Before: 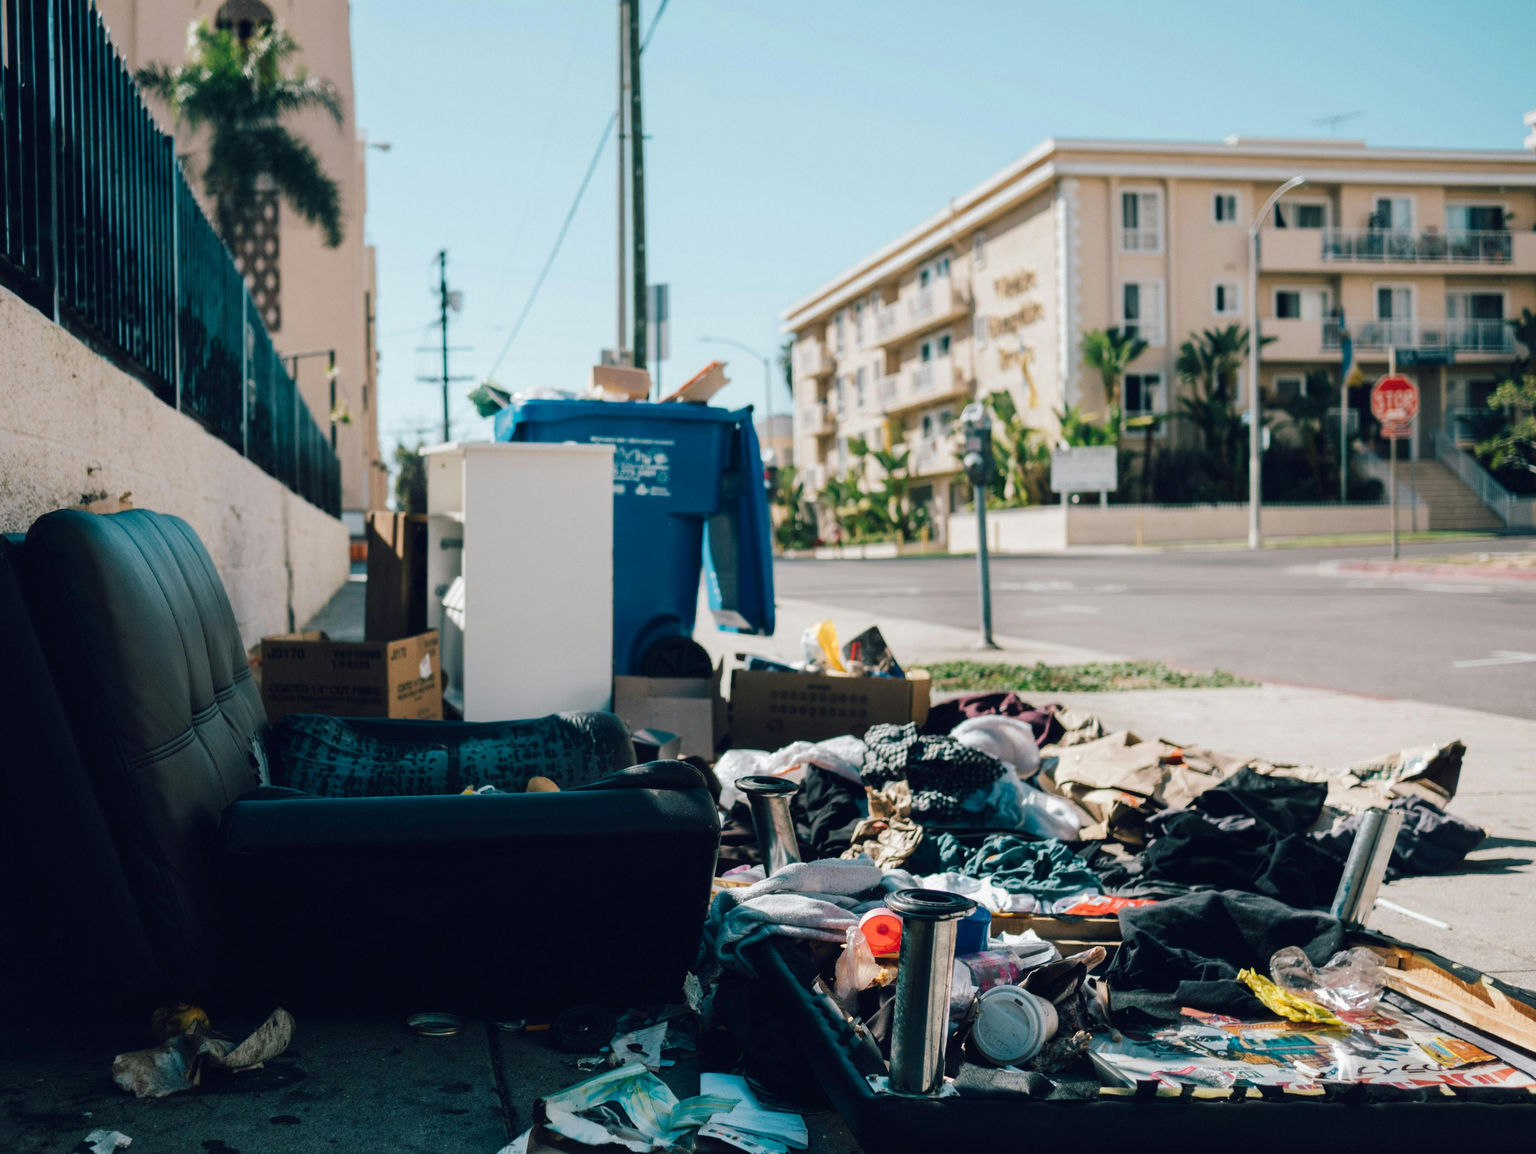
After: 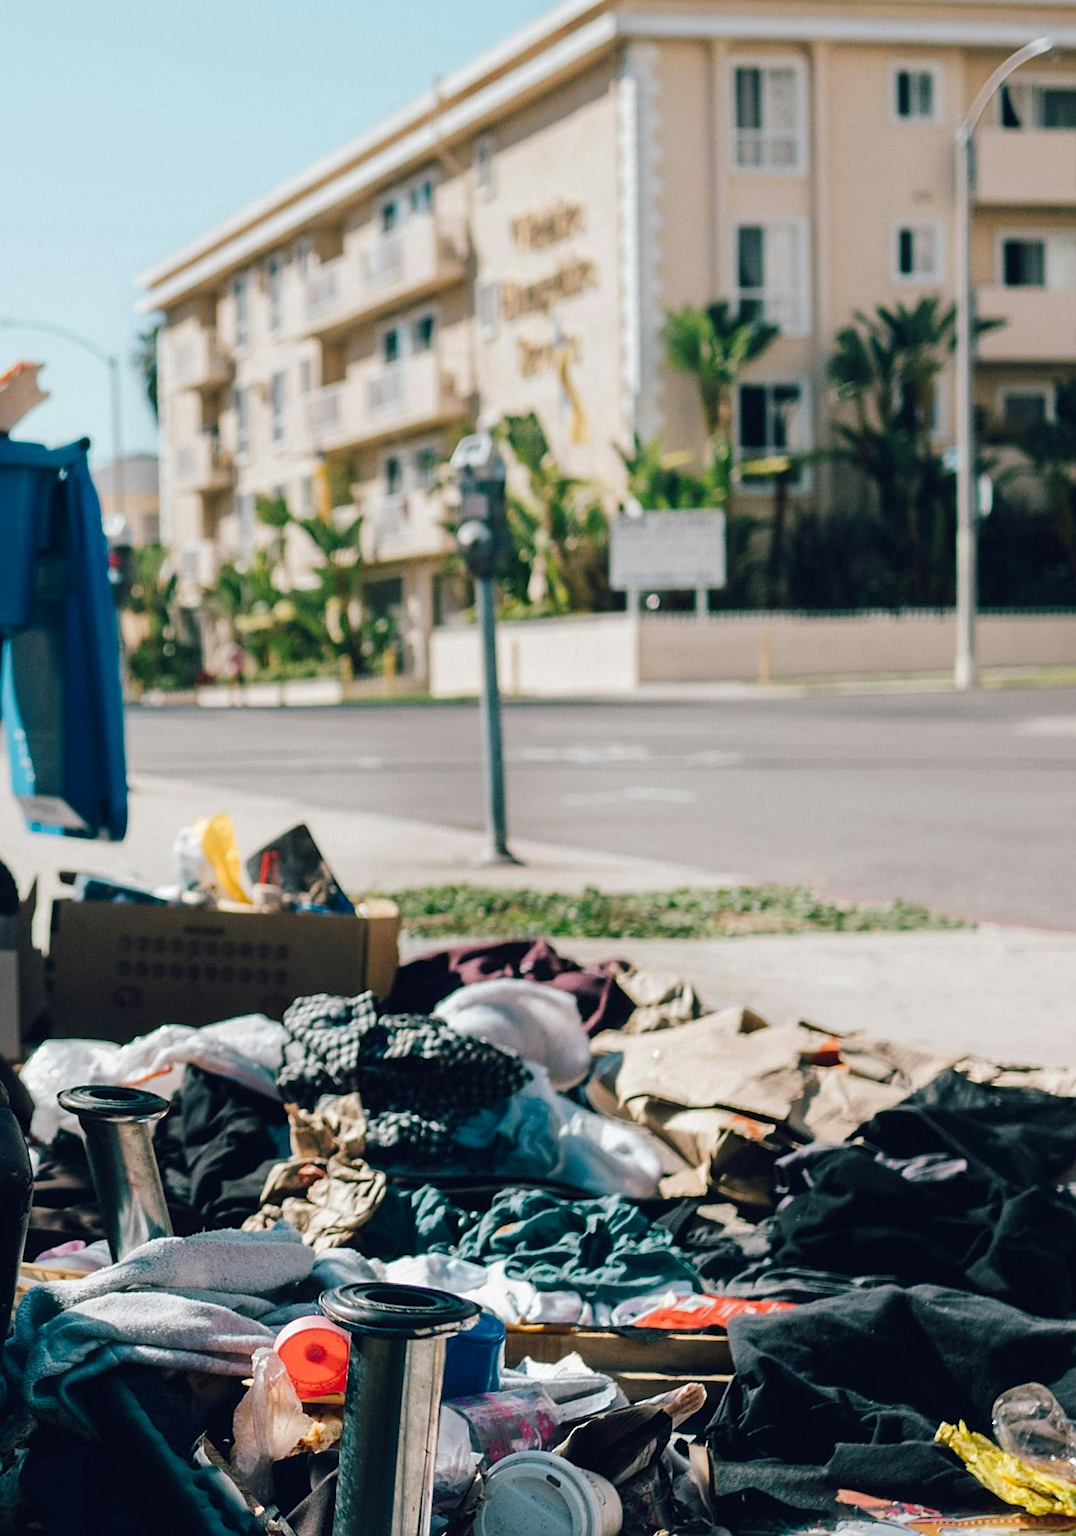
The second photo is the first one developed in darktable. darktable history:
sharpen: on, module defaults
crop: left 45.721%, top 13.393%, right 14.118%, bottom 10.01%
